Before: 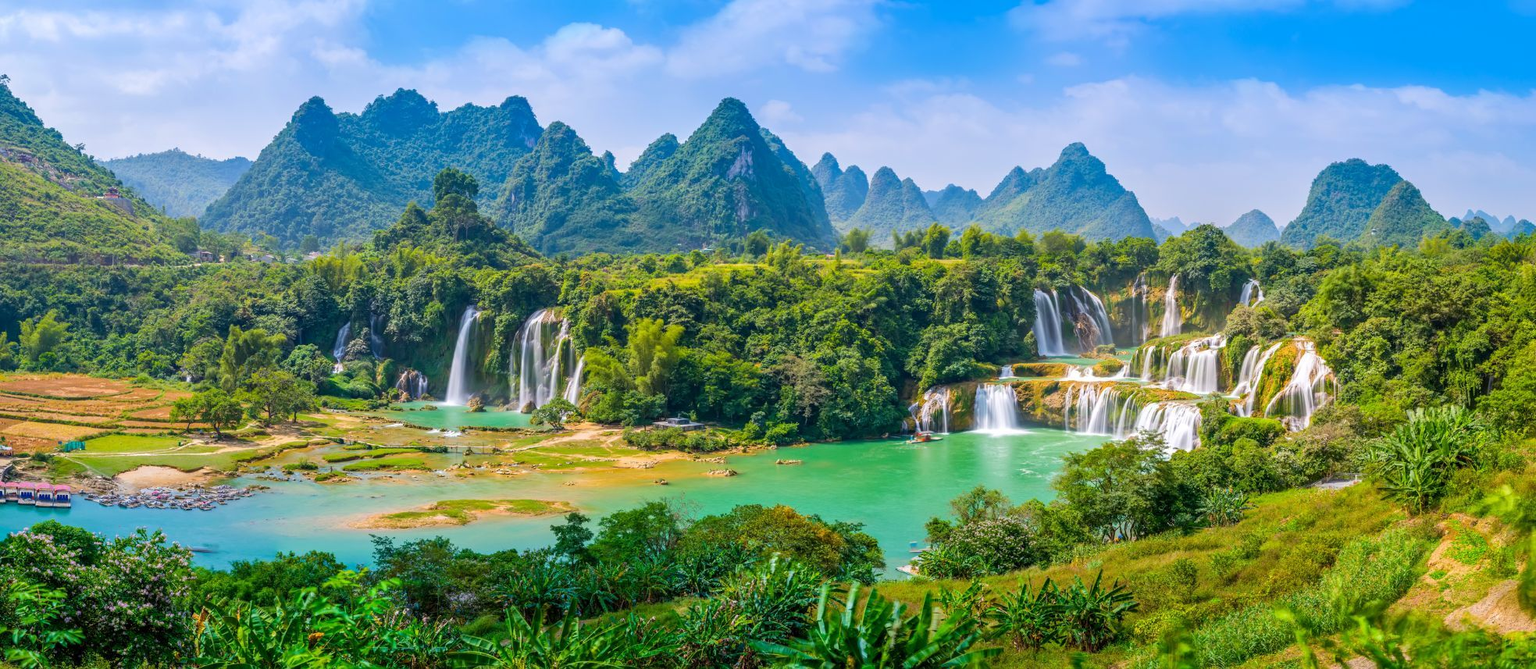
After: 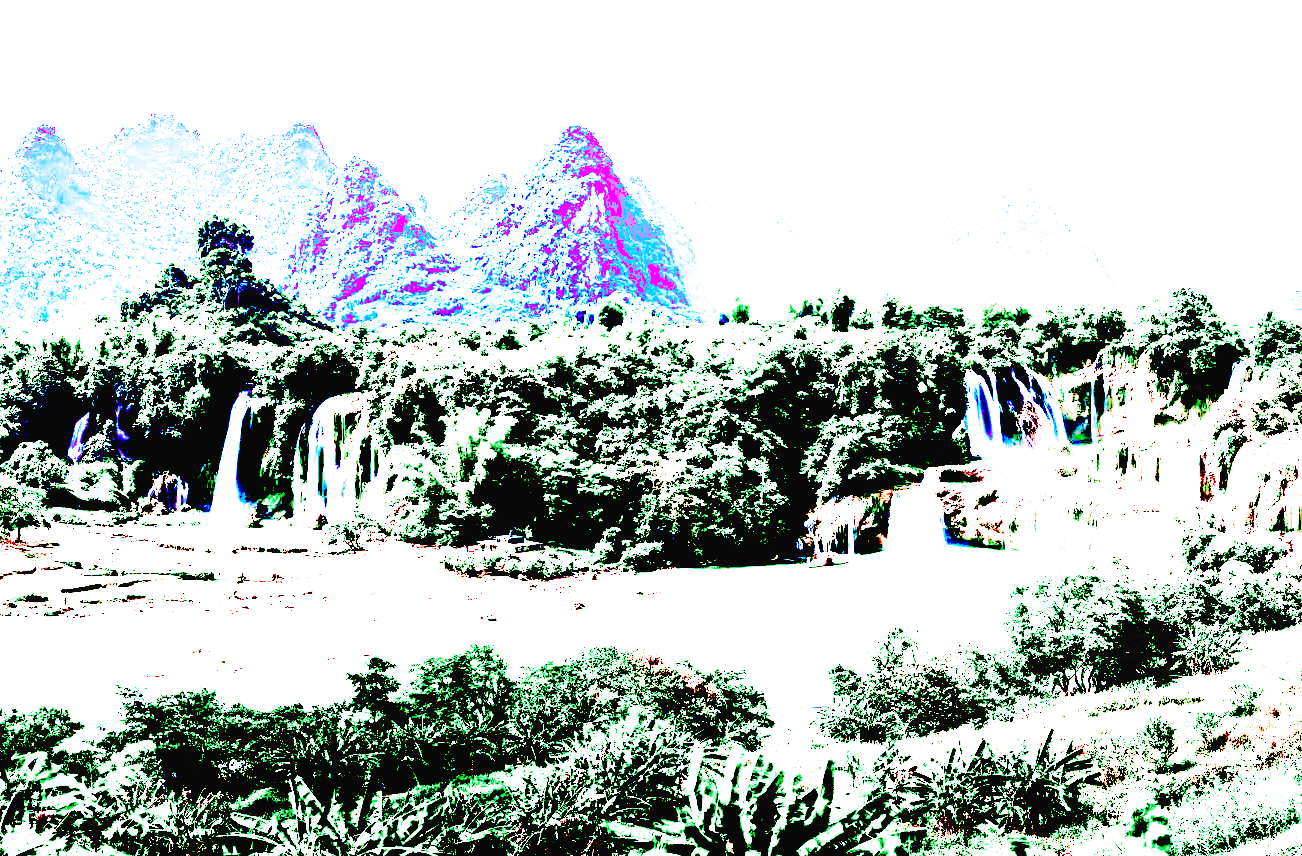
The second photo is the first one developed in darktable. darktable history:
tone curve: curves: ch0 [(0, 0) (0.003, 0.035) (0.011, 0.035) (0.025, 0.035) (0.044, 0.046) (0.069, 0.063) (0.1, 0.084) (0.136, 0.123) (0.177, 0.174) (0.224, 0.232) (0.277, 0.304) (0.335, 0.387) (0.399, 0.476) (0.468, 0.566) (0.543, 0.639) (0.623, 0.714) (0.709, 0.776) (0.801, 0.851) (0.898, 0.921) (1, 1)], color space Lab, independent channels, preserve colors none
tone equalizer: -8 EV -0.443 EV, -7 EV -0.413 EV, -6 EV -0.307 EV, -5 EV -0.213 EV, -3 EV 0.219 EV, -2 EV 0.317 EV, -1 EV 0.391 EV, +0 EV 0.441 EV, edges refinement/feathering 500, mask exposure compensation -1.57 EV, preserve details no
exposure: black level correction 0.1, exposure 2.924 EV, compensate exposure bias true, compensate highlight preservation false
crop and rotate: left 18.321%, right 15.474%
filmic rgb: black relative exposure -8.03 EV, white relative exposure 3.84 EV, threshold 3.05 EV, hardness 4.32, add noise in highlights 0, preserve chrominance luminance Y, color science v3 (2019), use custom middle-gray values true, contrast in highlights soft, enable highlight reconstruction true
local contrast: mode bilateral grid, contrast 15, coarseness 36, detail 105%, midtone range 0.2
